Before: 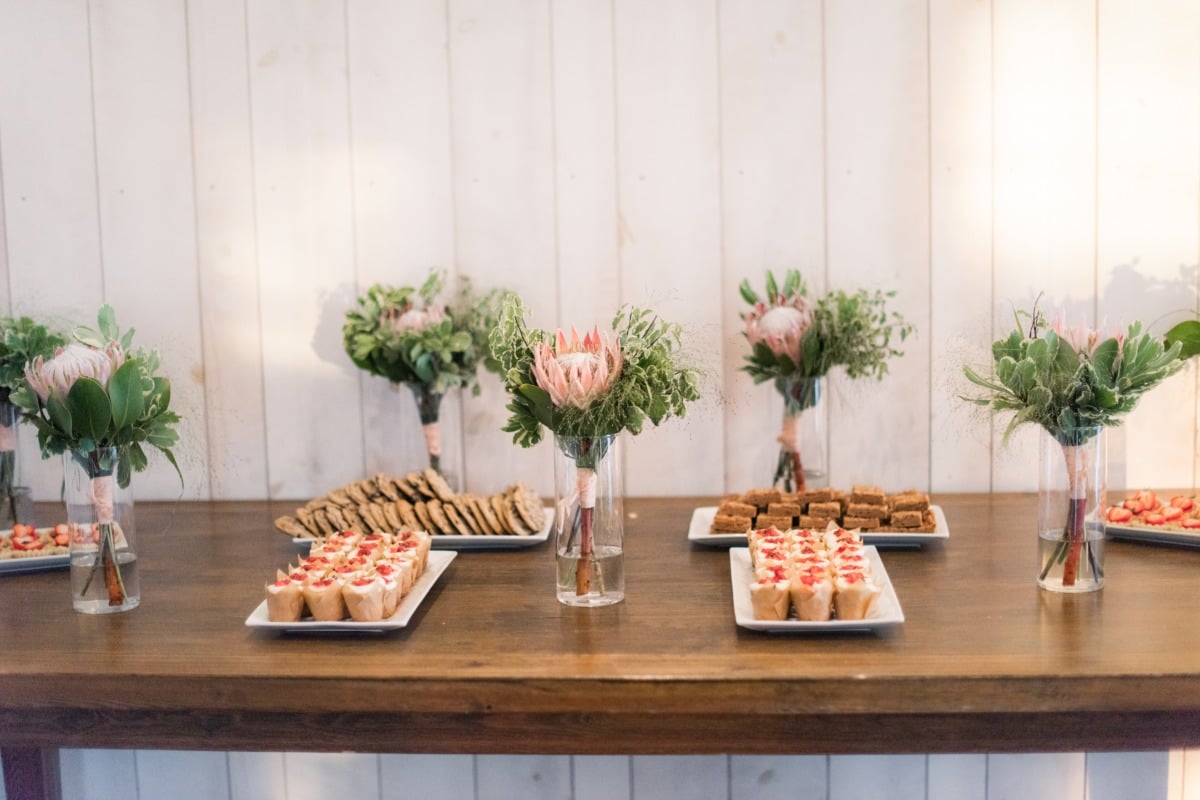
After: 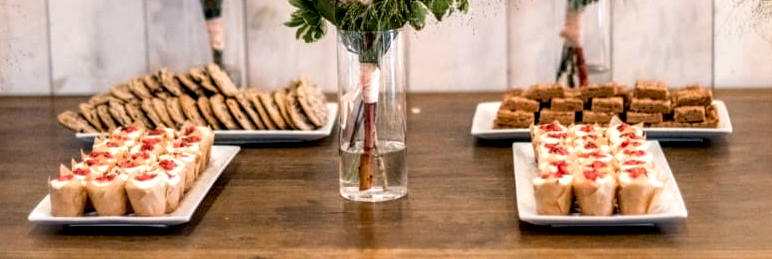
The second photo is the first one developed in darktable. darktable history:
crop: left 18.135%, top 50.655%, right 17.452%, bottom 16.88%
base curve: curves: ch0 [(0.017, 0) (0.425, 0.441) (0.844, 0.933) (1, 1)], preserve colors none
local contrast: detail 150%
